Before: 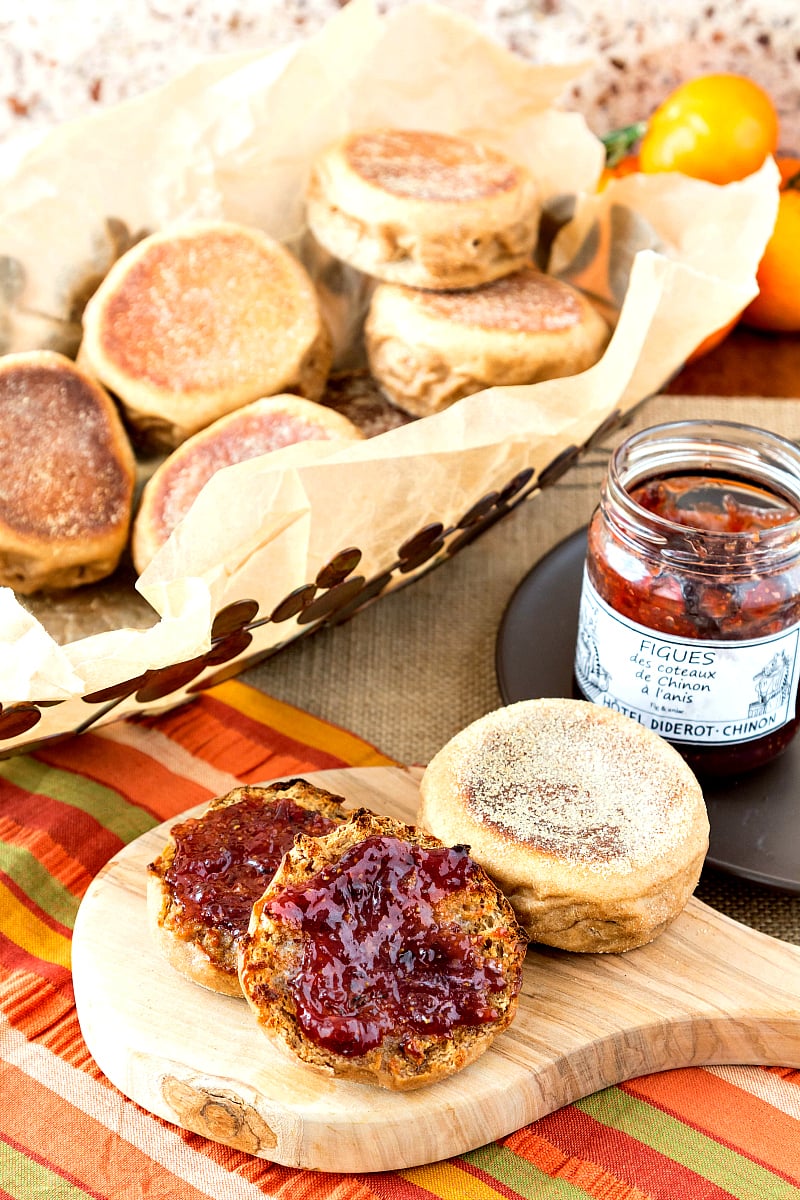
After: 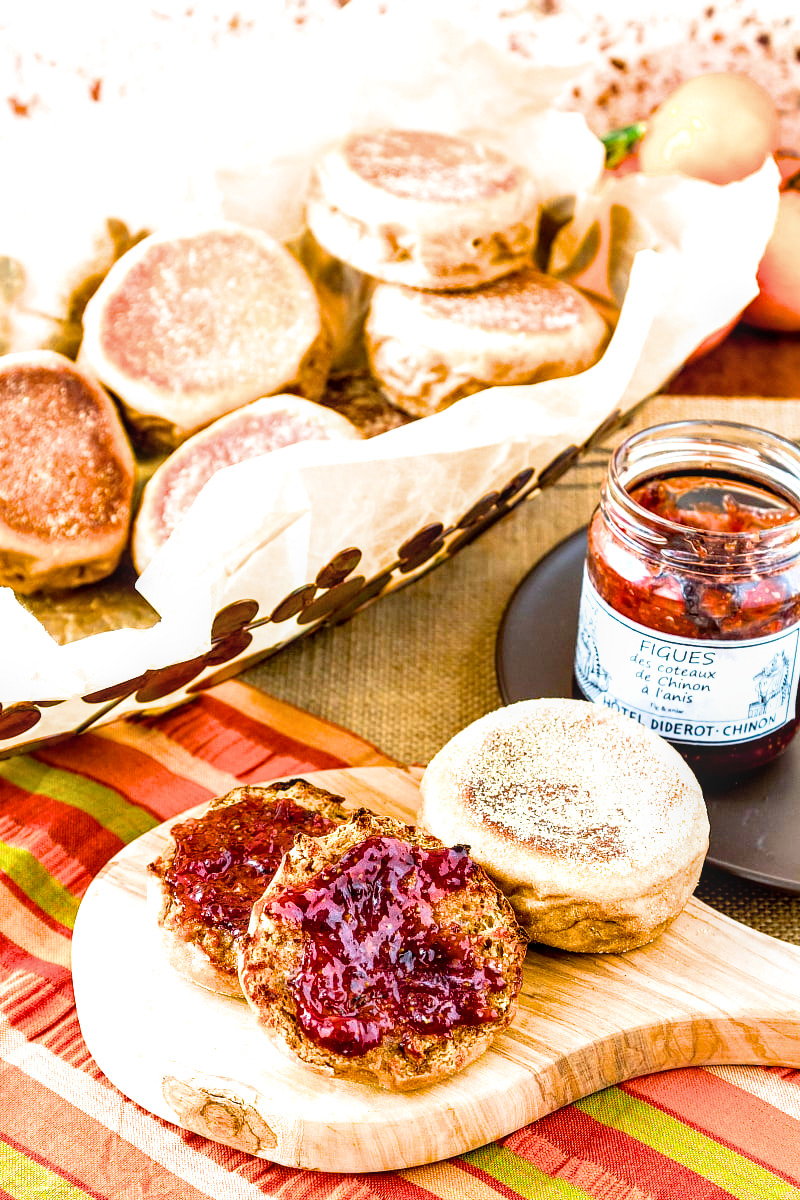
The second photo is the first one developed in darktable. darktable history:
exposure: black level correction 0, exposure 0.5 EV, compensate exposure bias true, compensate highlight preservation false
filmic rgb: black relative exposure -16 EV, white relative exposure 2.93 EV, hardness 10.04, color science v6 (2022)
color balance rgb: linear chroma grading › global chroma 15%, perceptual saturation grading › global saturation 30%
local contrast: on, module defaults
